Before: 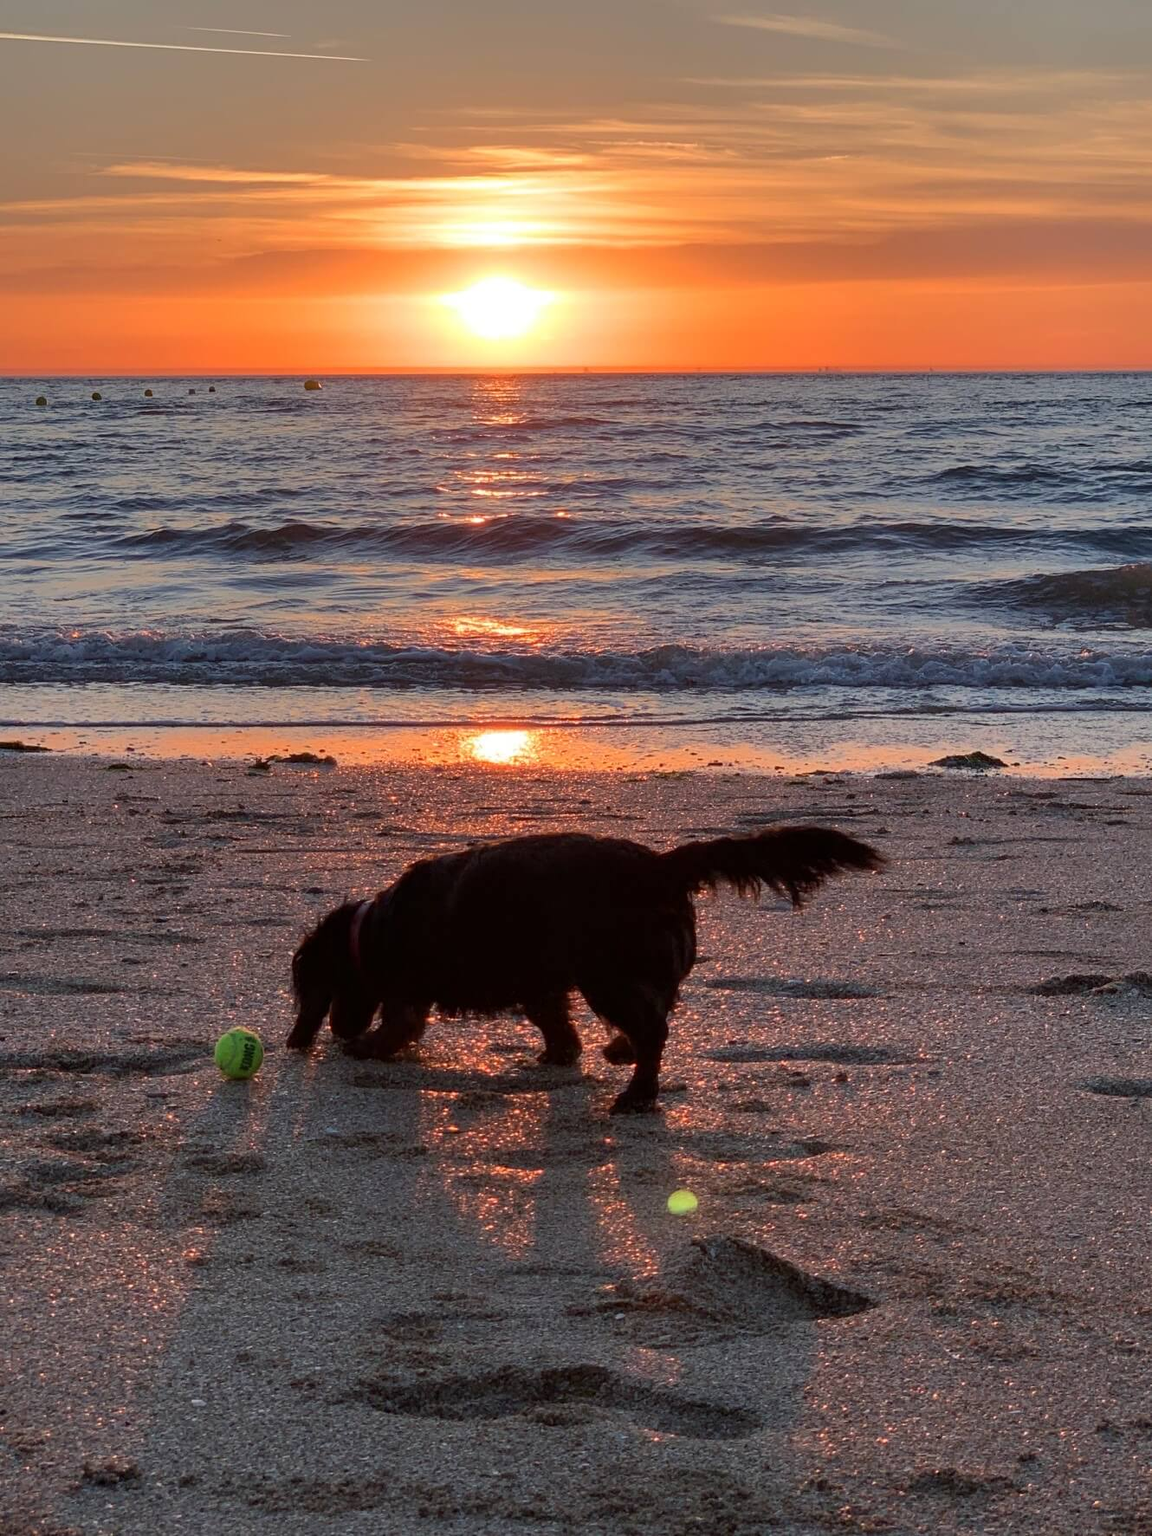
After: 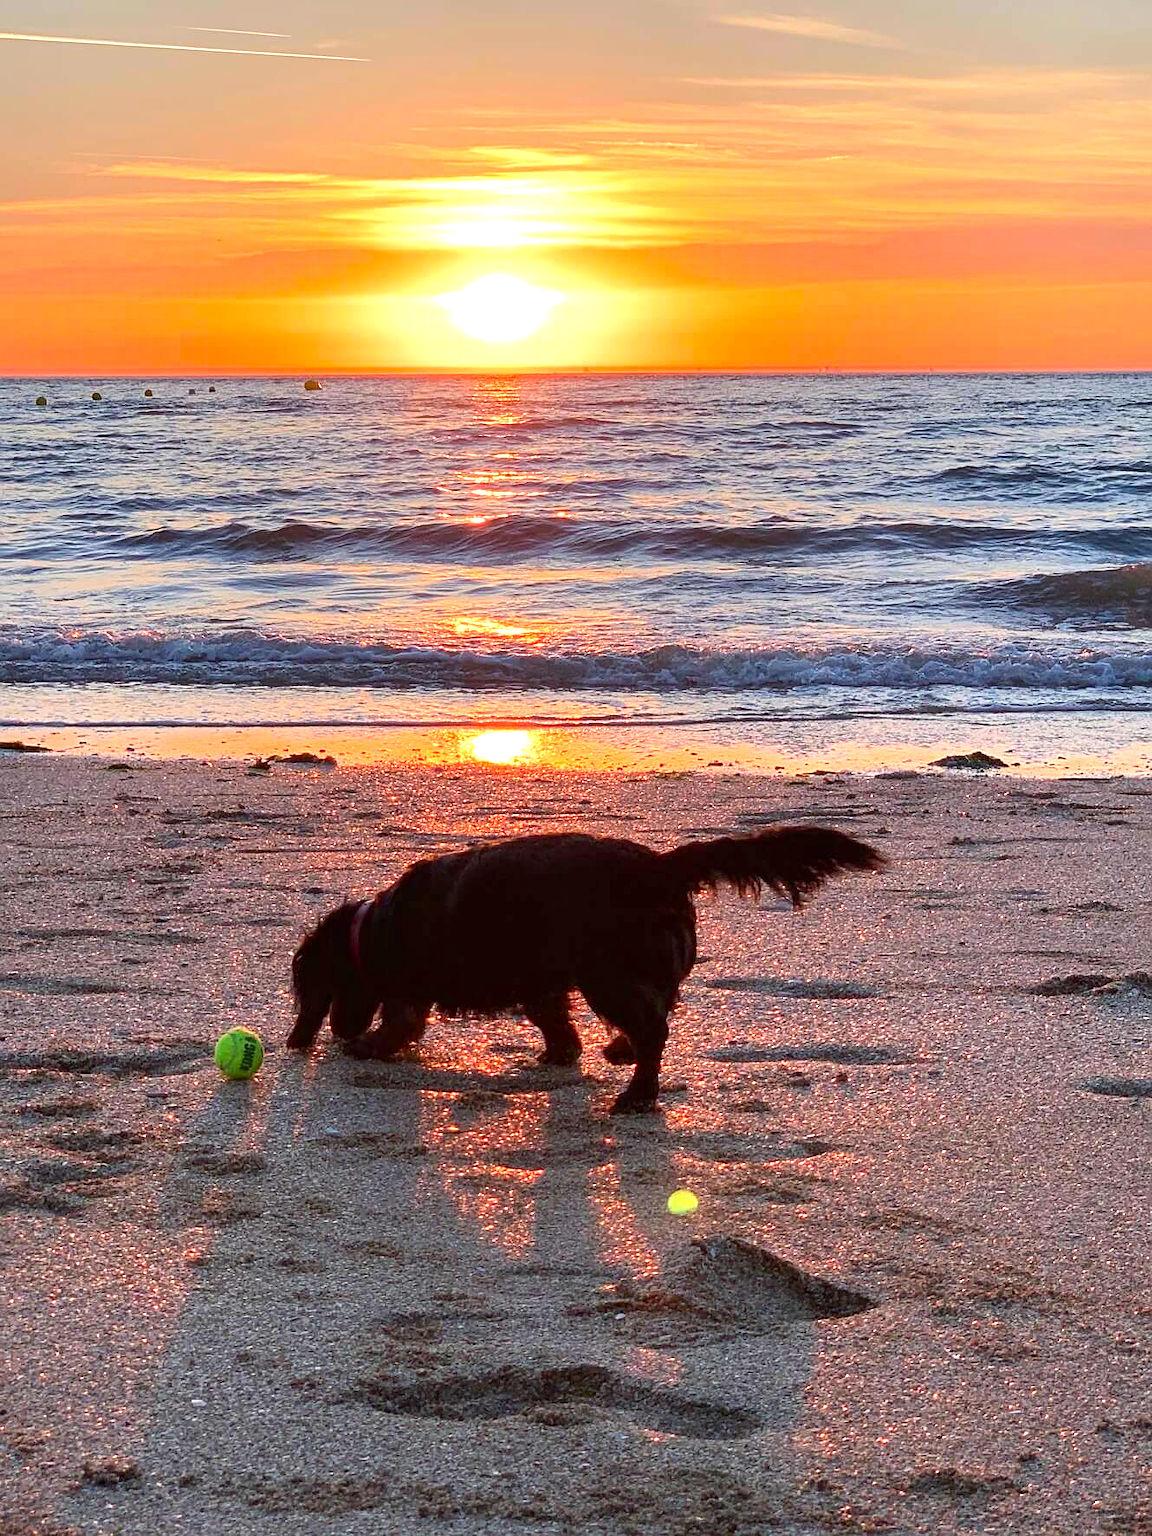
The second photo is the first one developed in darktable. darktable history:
contrast brightness saturation: contrast 0.09, saturation 0.28
exposure: black level correction 0, exposure 1 EV, compensate highlight preservation false
sharpen: radius 1
